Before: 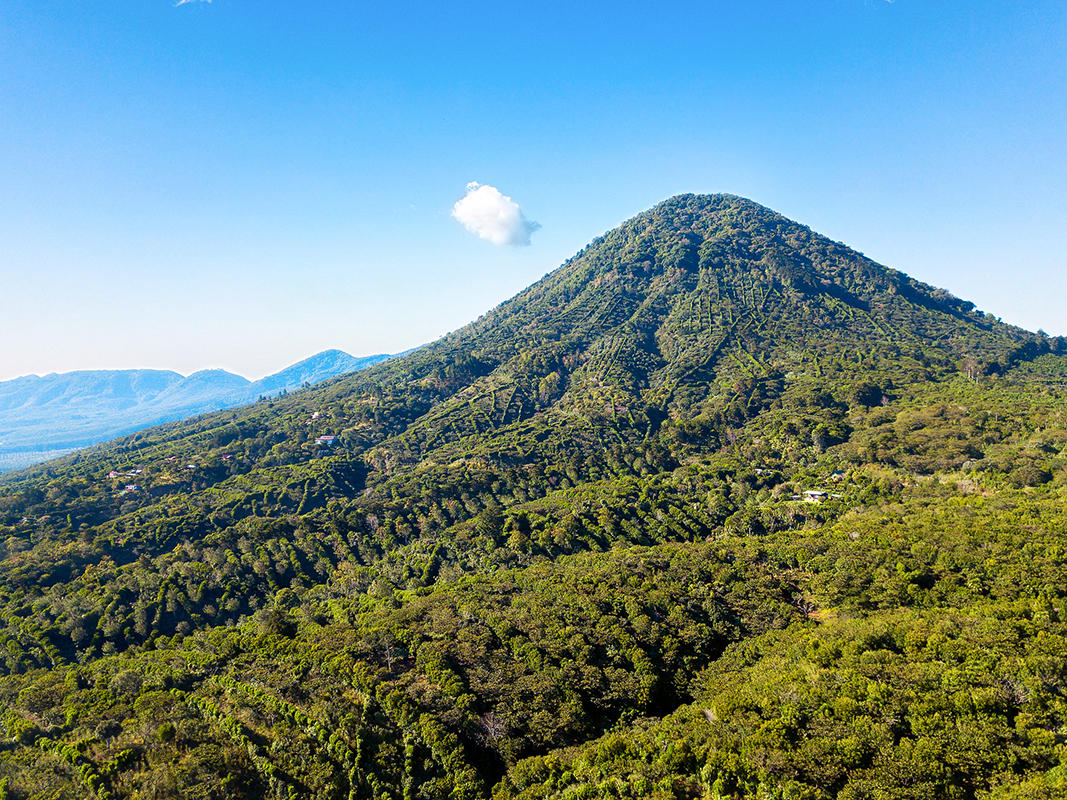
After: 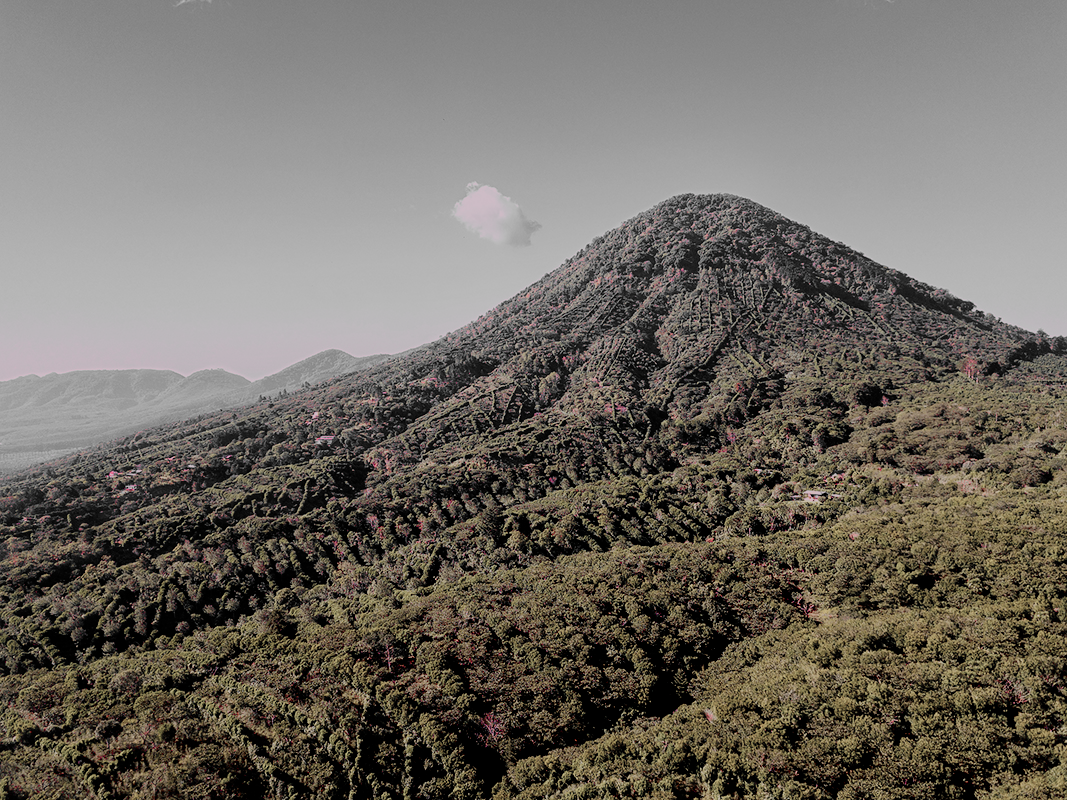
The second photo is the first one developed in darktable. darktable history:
exposure: exposure 0.127 EV, compensate highlight preservation false
white balance: red 1.188, blue 1.11
color zones: curves: ch1 [(0, 0.831) (0.08, 0.771) (0.157, 0.268) (0.241, 0.207) (0.562, -0.005) (0.714, -0.013) (0.876, 0.01) (1, 0.831)]
filmic rgb: middle gray luminance 30%, black relative exposure -9 EV, white relative exposure 7 EV, threshold 6 EV, target black luminance 0%, hardness 2.94, latitude 2.04%, contrast 0.963, highlights saturation mix 5%, shadows ↔ highlights balance 12.16%, add noise in highlights 0, preserve chrominance no, color science v3 (2019), use custom middle-gray values true, iterations of high-quality reconstruction 0, contrast in highlights soft, enable highlight reconstruction true
